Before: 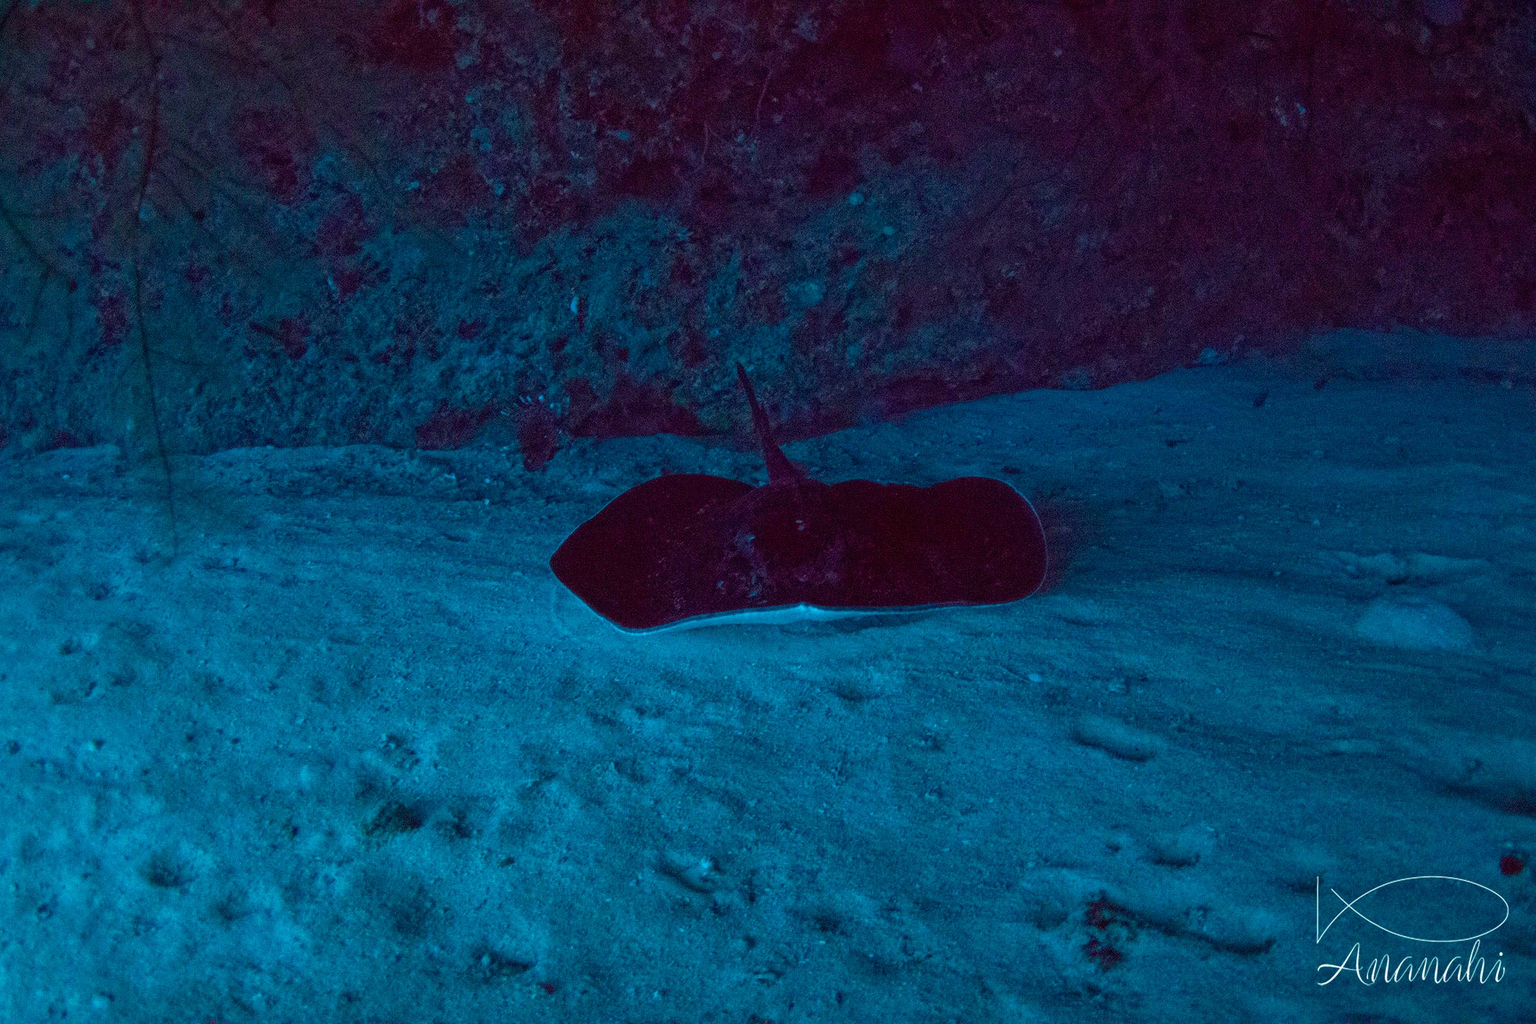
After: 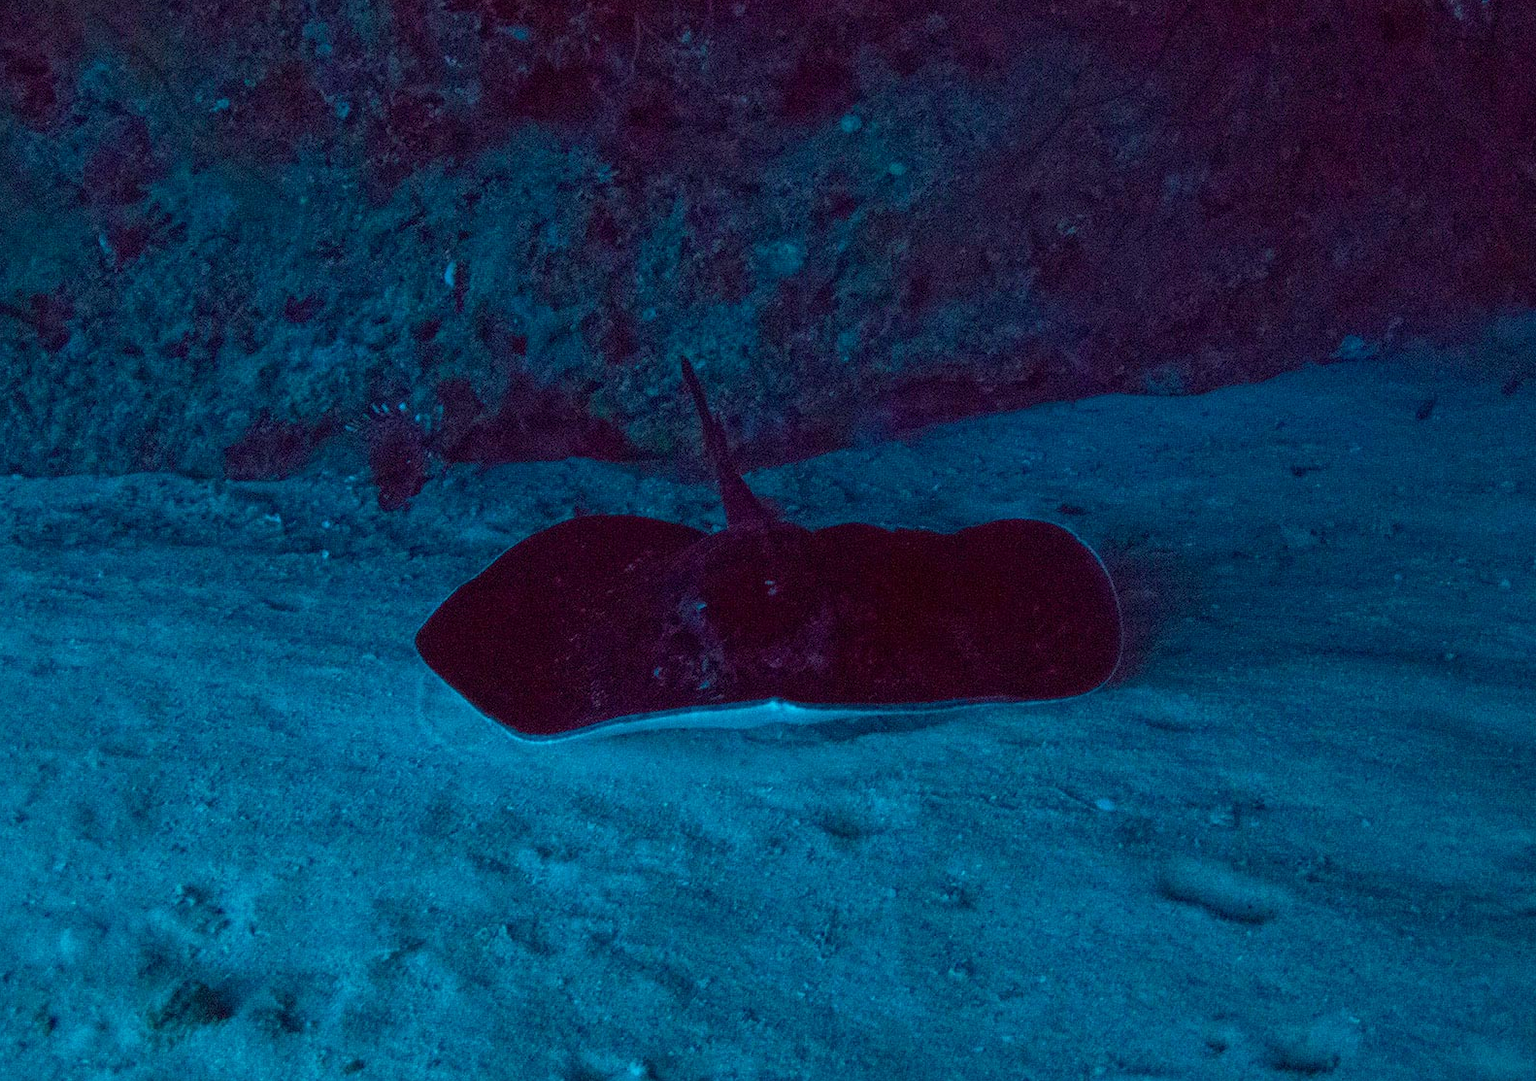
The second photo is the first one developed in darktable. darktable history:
crop and rotate: left 16.818%, top 10.978%, right 12.853%, bottom 14.726%
exposure: compensate highlight preservation false
